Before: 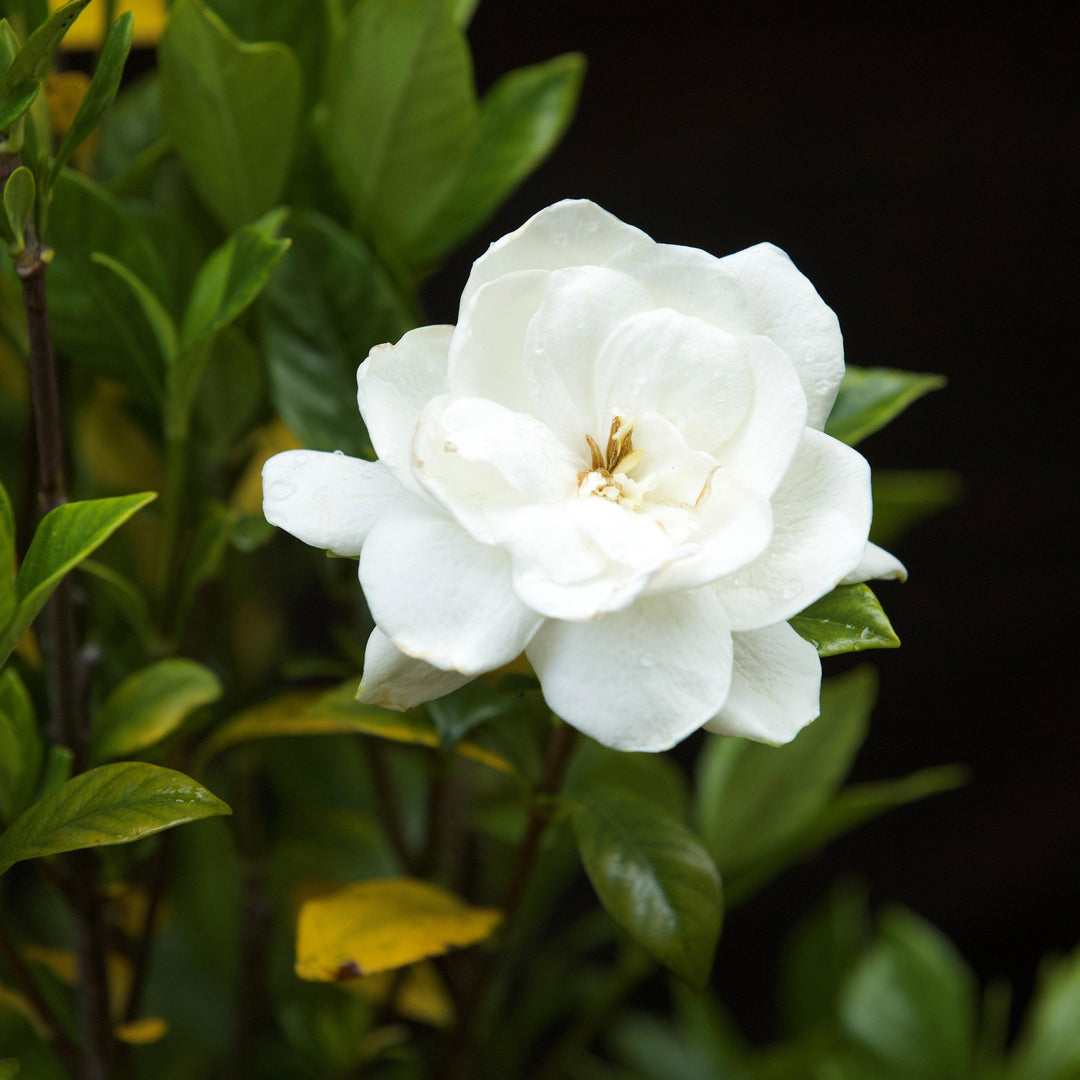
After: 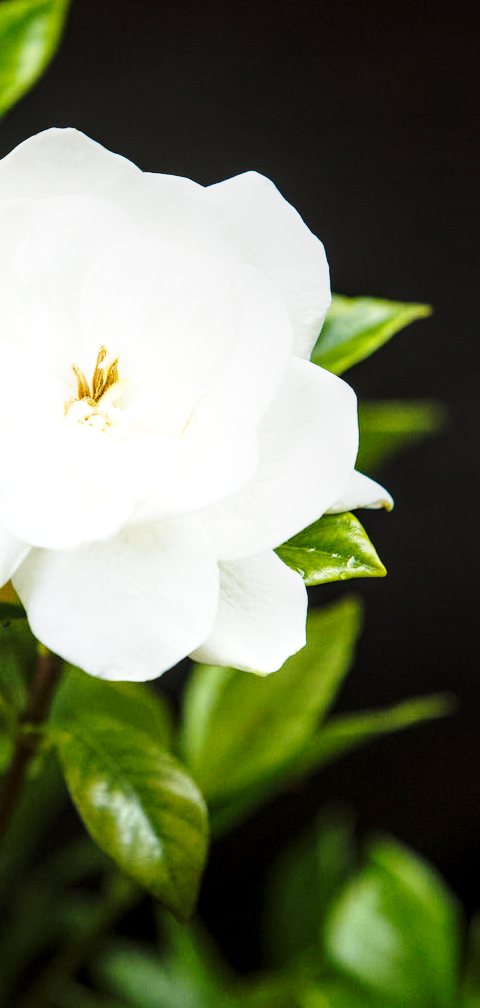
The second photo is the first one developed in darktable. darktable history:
base curve: curves: ch0 [(0, 0) (0.028, 0.03) (0.105, 0.232) (0.387, 0.748) (0.754, 0.968) (1, 1)], fusion 1, exposure shift 0.576, preserve colors none
local contrast: detail 130%
crop: left 47.628%, top 6.643%, right 7.874%
